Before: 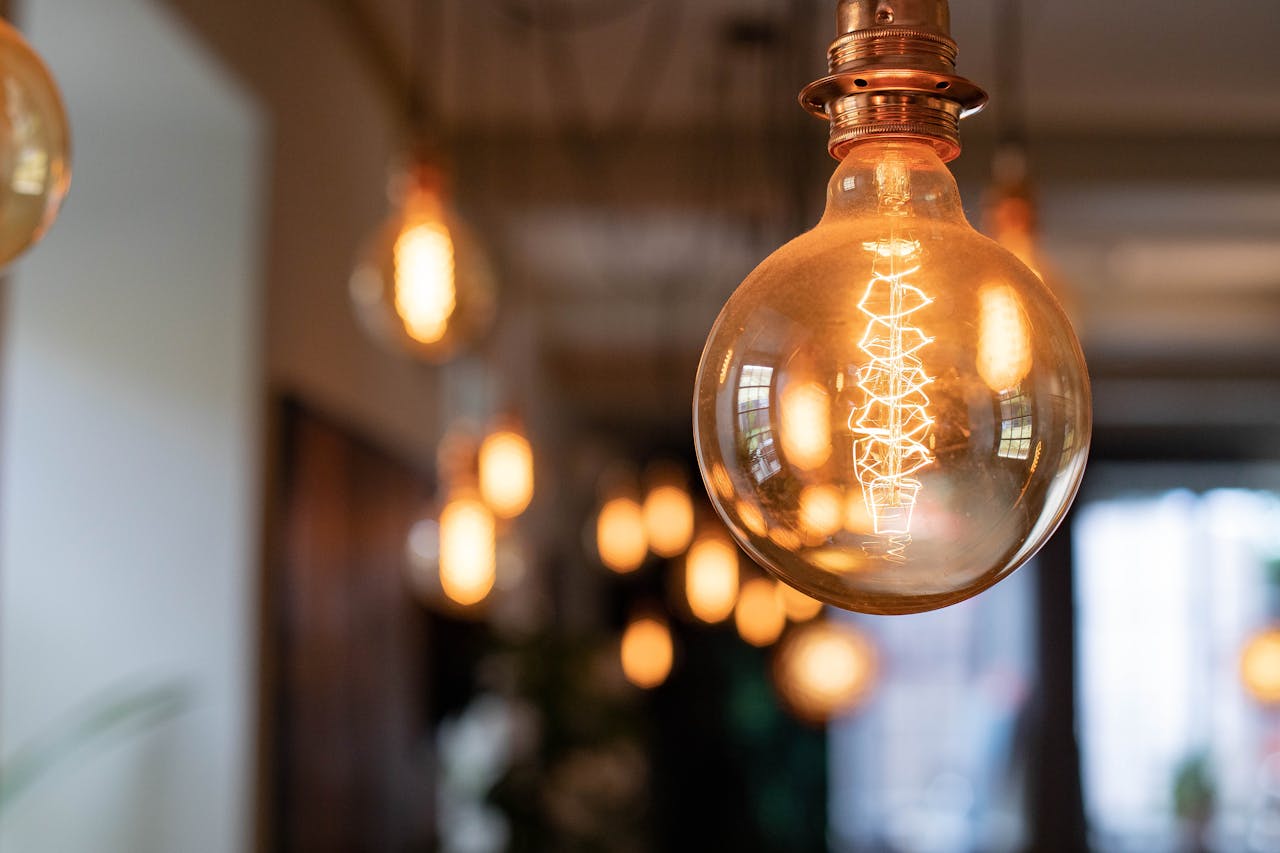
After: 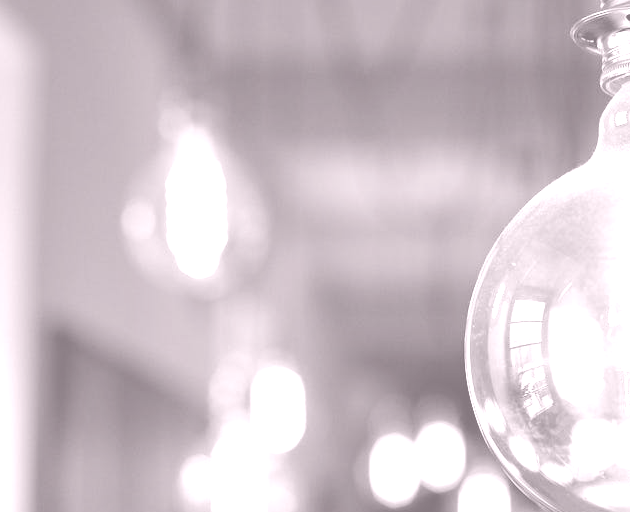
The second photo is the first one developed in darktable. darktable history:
crop: left 17.835%, top 7.675%, right 32.881%, bottom 32.213%
colorize: hue 25.2°, saturation 83%, source mix 82%, lightness 79%, version 1
